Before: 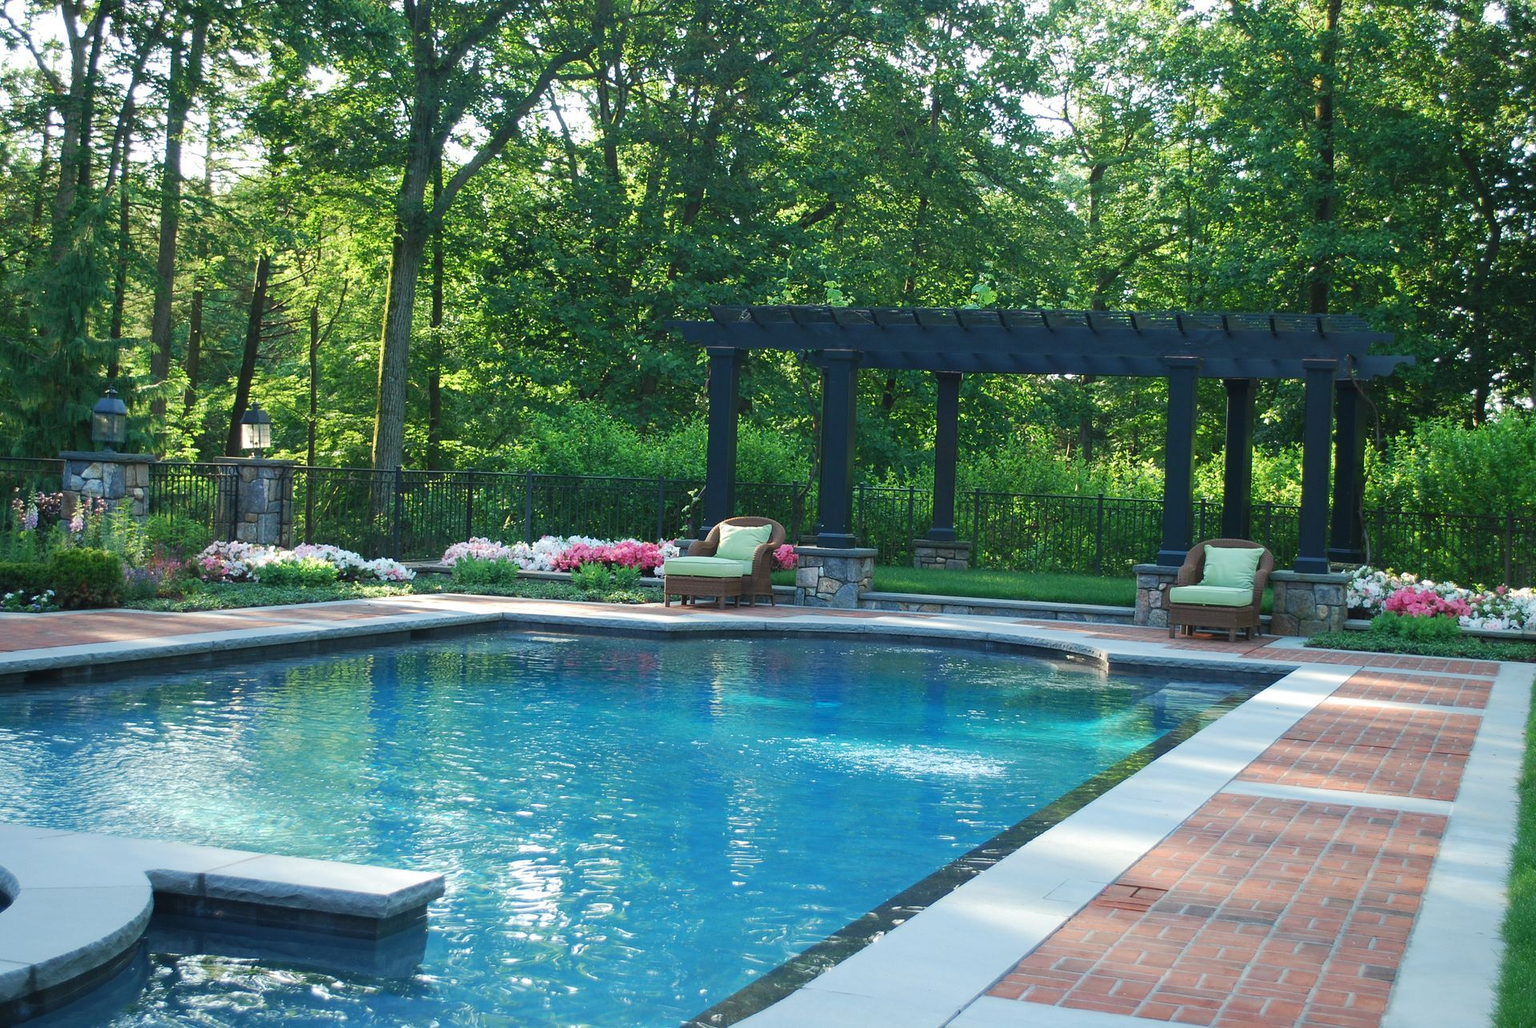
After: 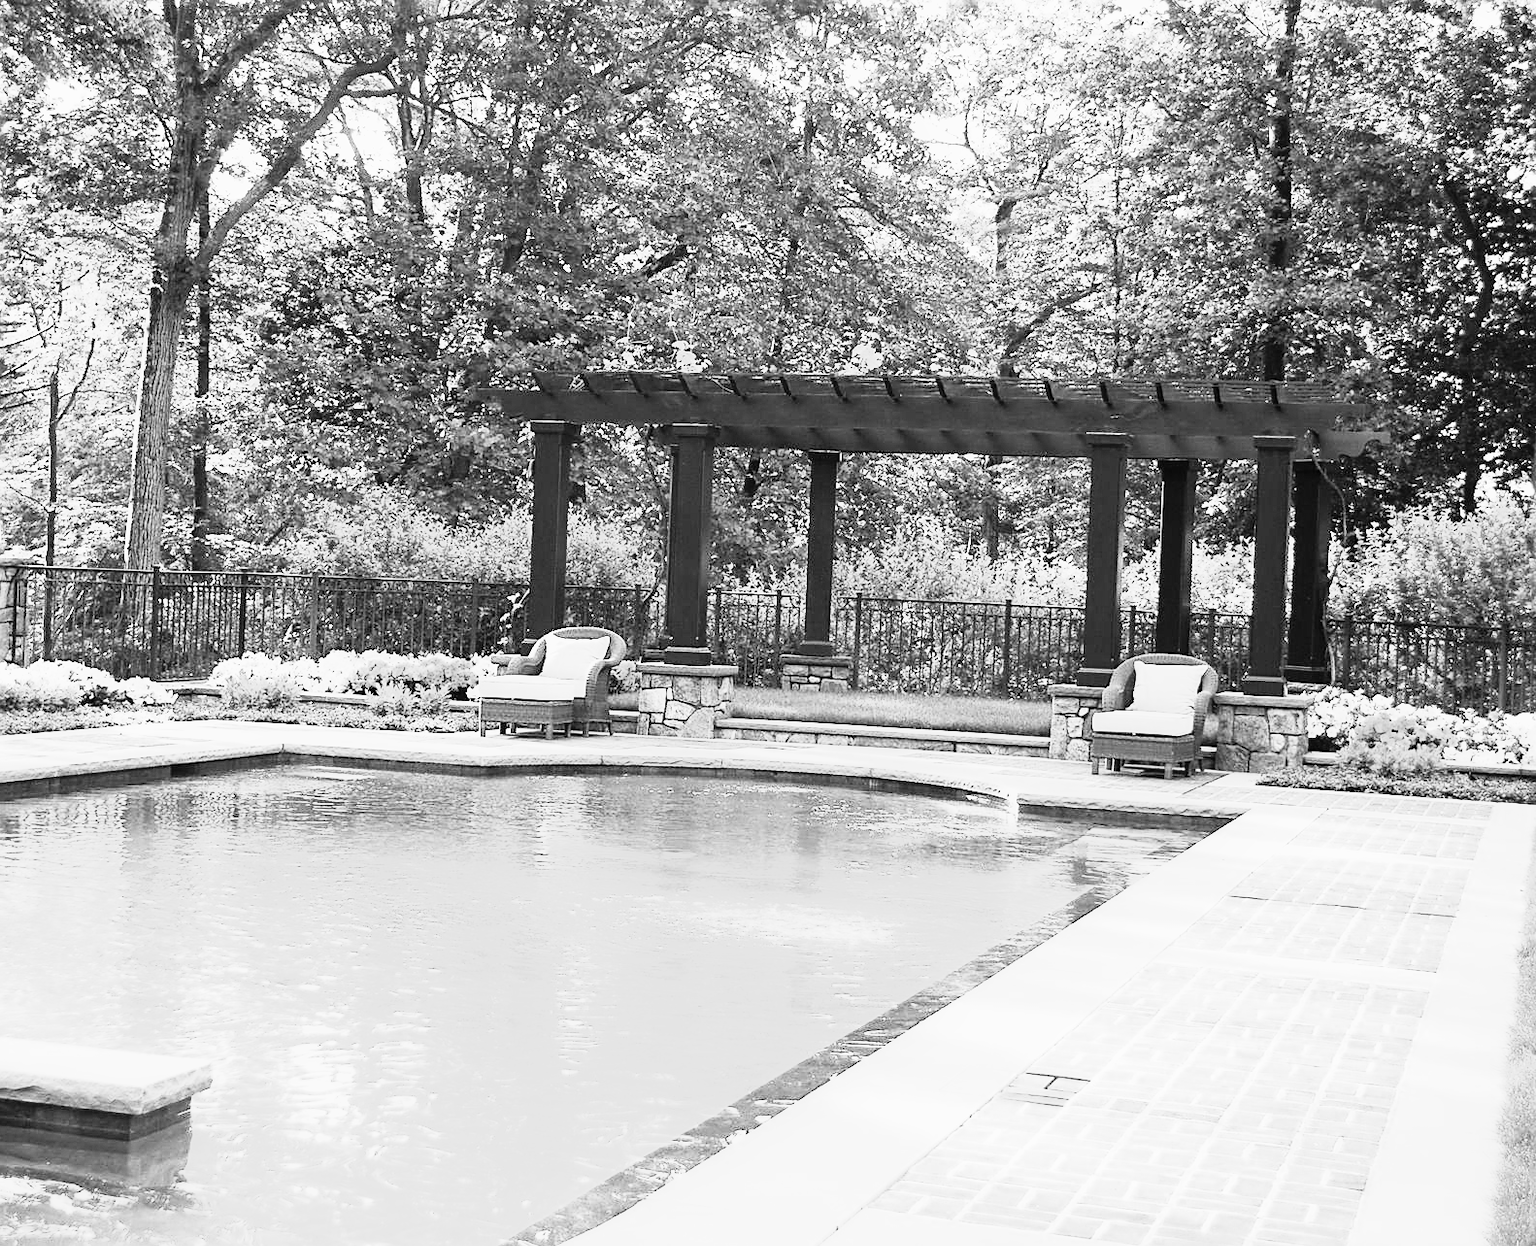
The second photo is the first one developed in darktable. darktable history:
crop: left 17.582%, bottom 0.031%
sharpen: on, module defaults
exposure: black level correction 0, exposure 1.2 EV, compensate exposure bias true, compensate highlight preservation false
monochrome: a -6.99, b 35.61, size 1.4
velvia: on, module defaults
graduated density: on, module defaults
rgb curve: curves: ch0 [(0, 0) (0.21, 0.15) (0.24, 0.21) (0.5, 0.75) (0.75, 0.96) (0.89, 0.99) (1, 1)]; ch1 [(0, 0.02) (0.21, 0.13) (0.25, 0.2) (0.5, 0.67) (0.75, 0.9) (0.89, 0.97) (1, 1)]; ch2 [(0, 0.02) (0.21, 0.13) (0.25, 0.2) (0.5, 0.67) (0.75, 0.9) (0.89, 0.97) (1, 1)], compensate middle gray true
